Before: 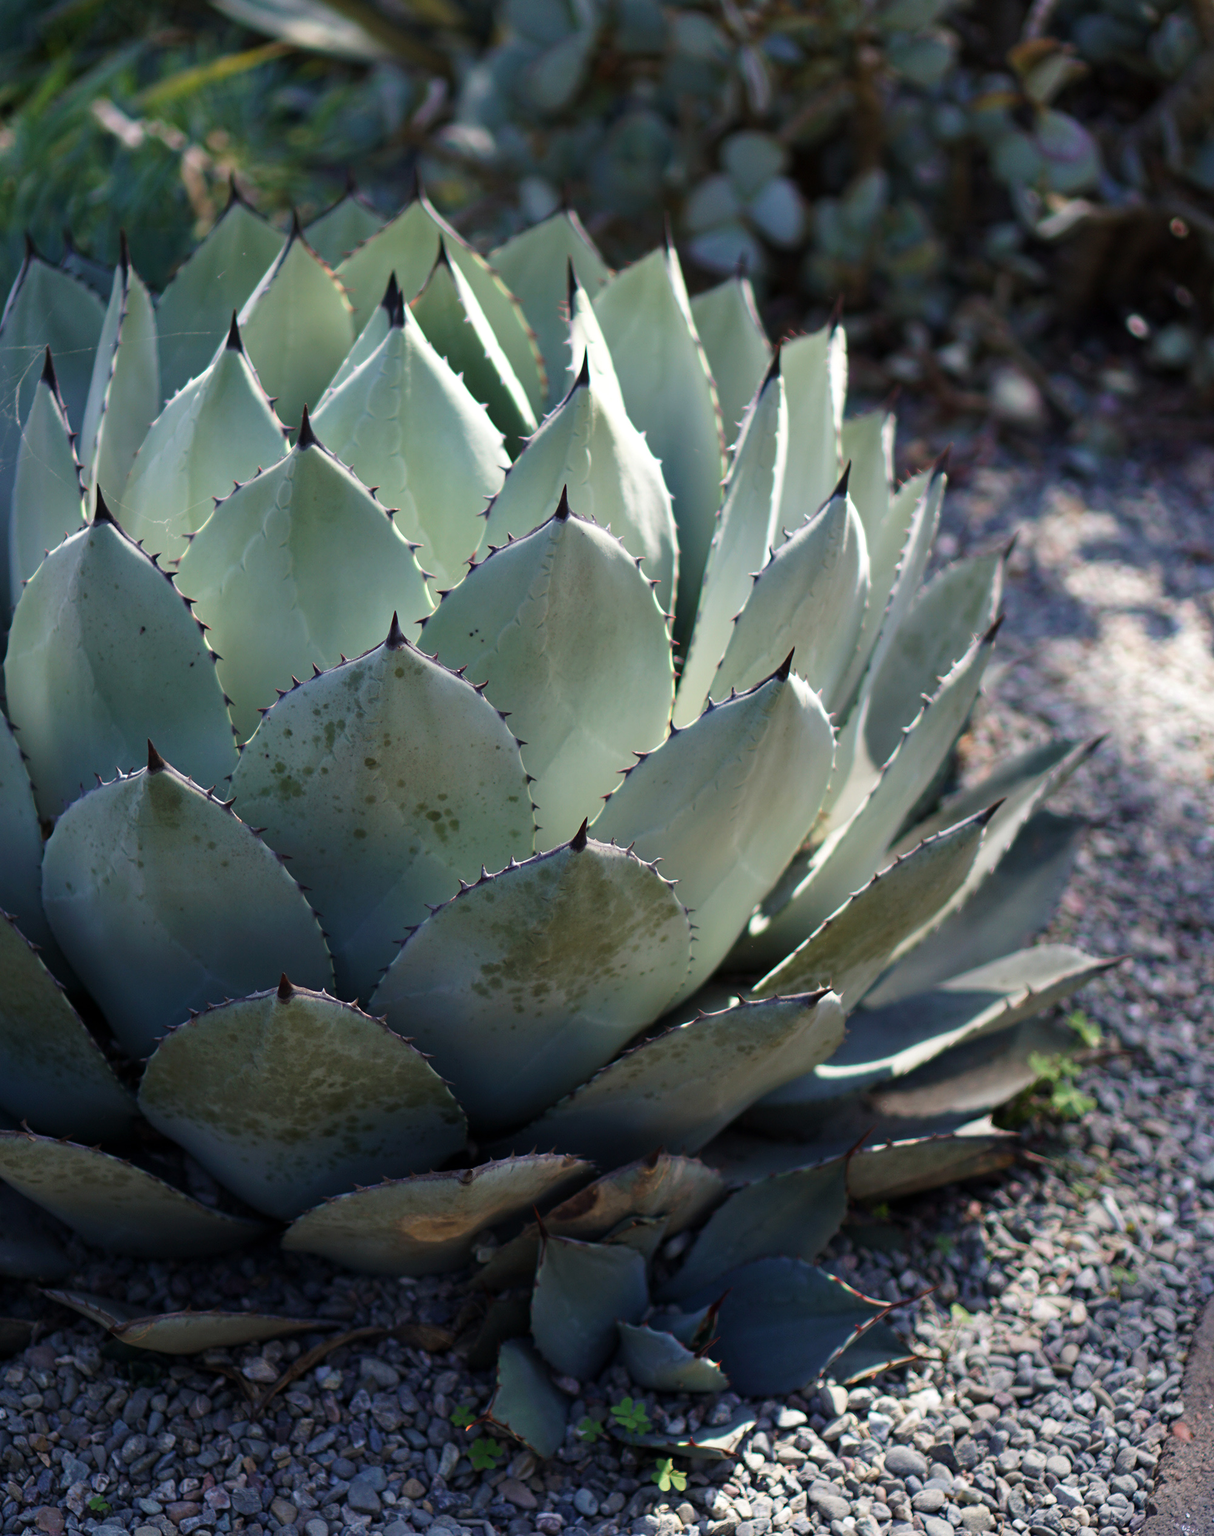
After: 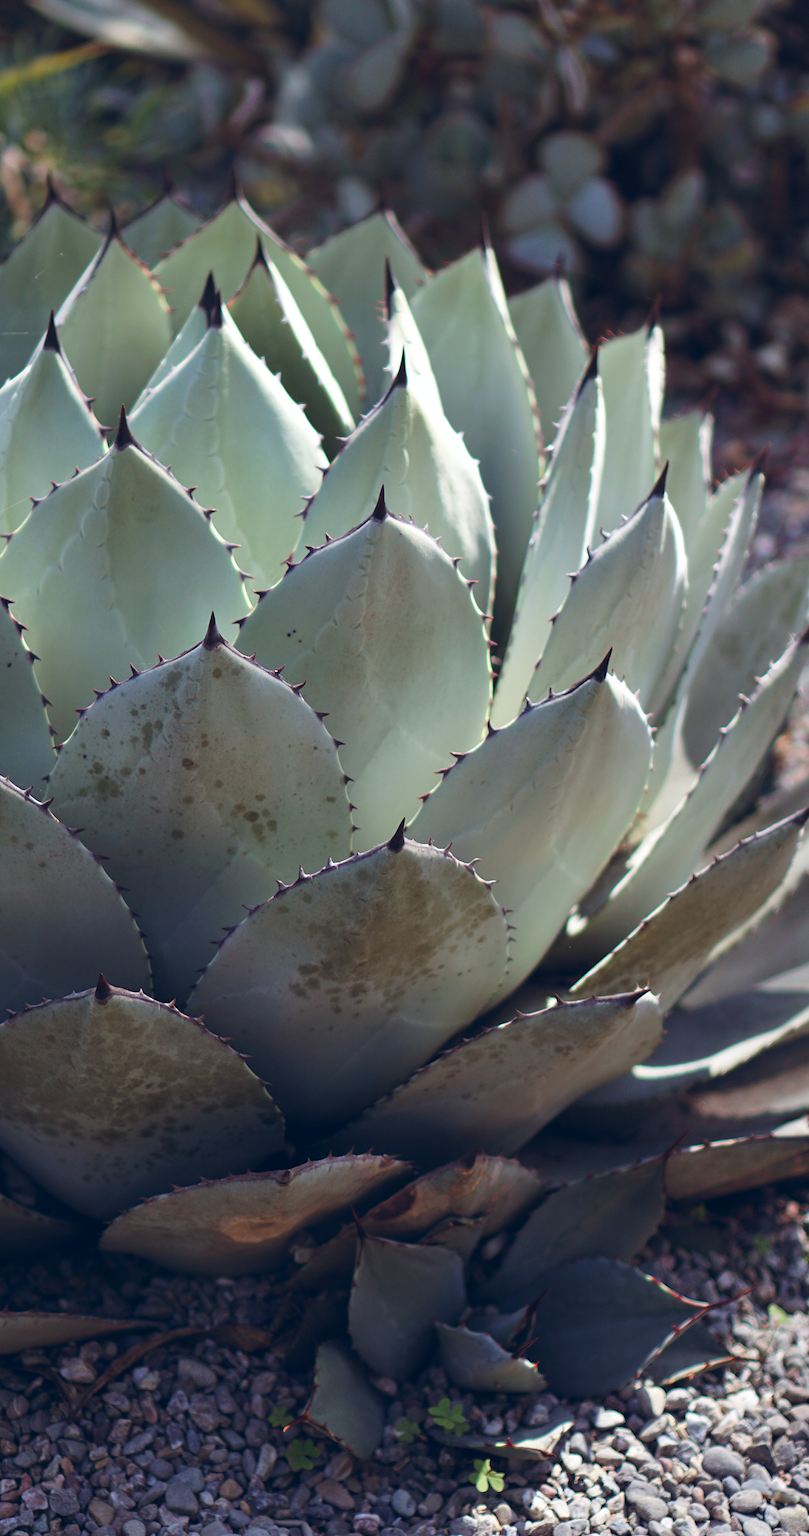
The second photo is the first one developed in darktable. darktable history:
crop and rotate: left 15.055%, right 18.278%
color balance rgb: shadows lift › chroma 9.92%, shadows lift › hue 45.12°, power › luminance 3.26%, power › hue 231.93°, global offset › luminance 0.4%, global offset › chroma 0.21%, global offset › hue 255.02°
